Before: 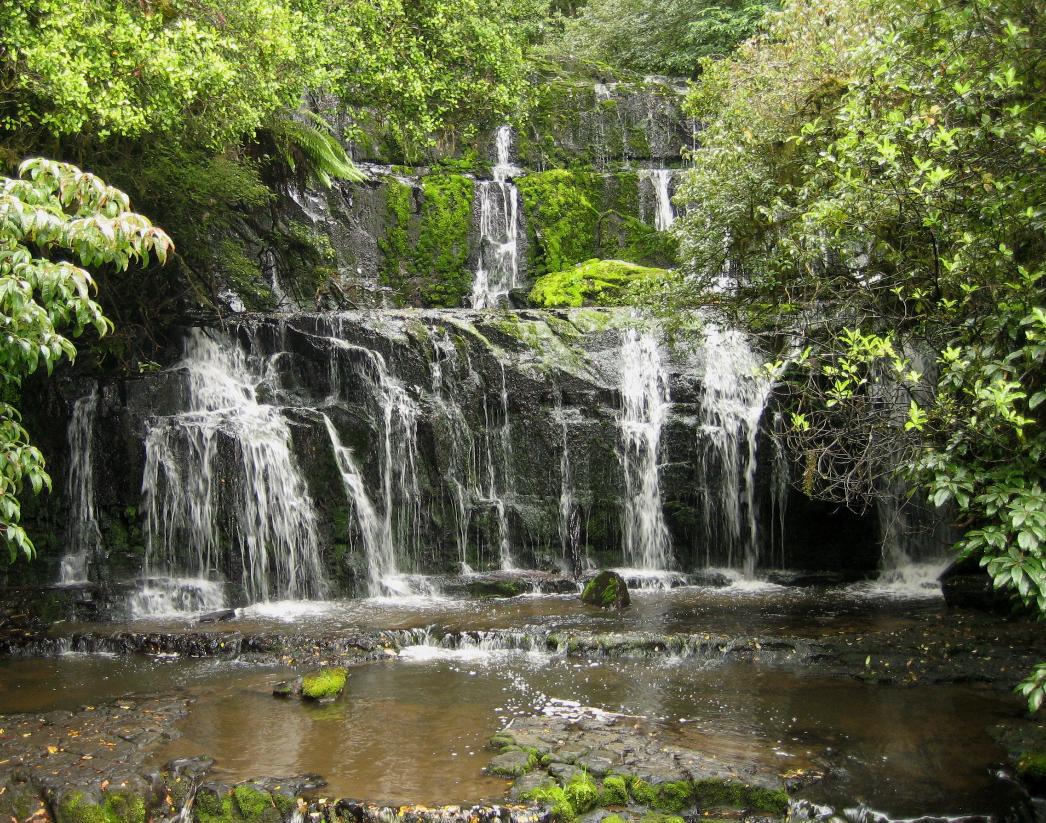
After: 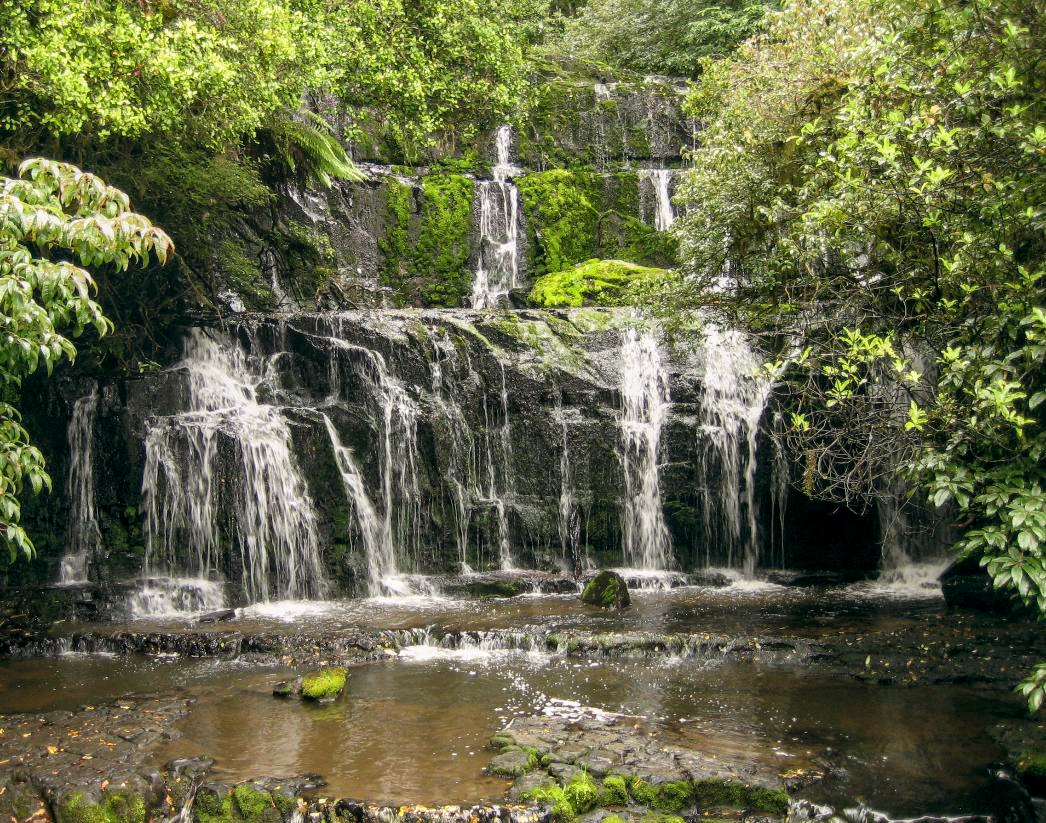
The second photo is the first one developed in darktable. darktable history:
color balance: lift [1, 0.998, 1.001, 1.002], gamma [1, 1.02, 1, 0.98], gain [1, 1.02, 1.003, 0.98]
local contrast: on, module defaults
